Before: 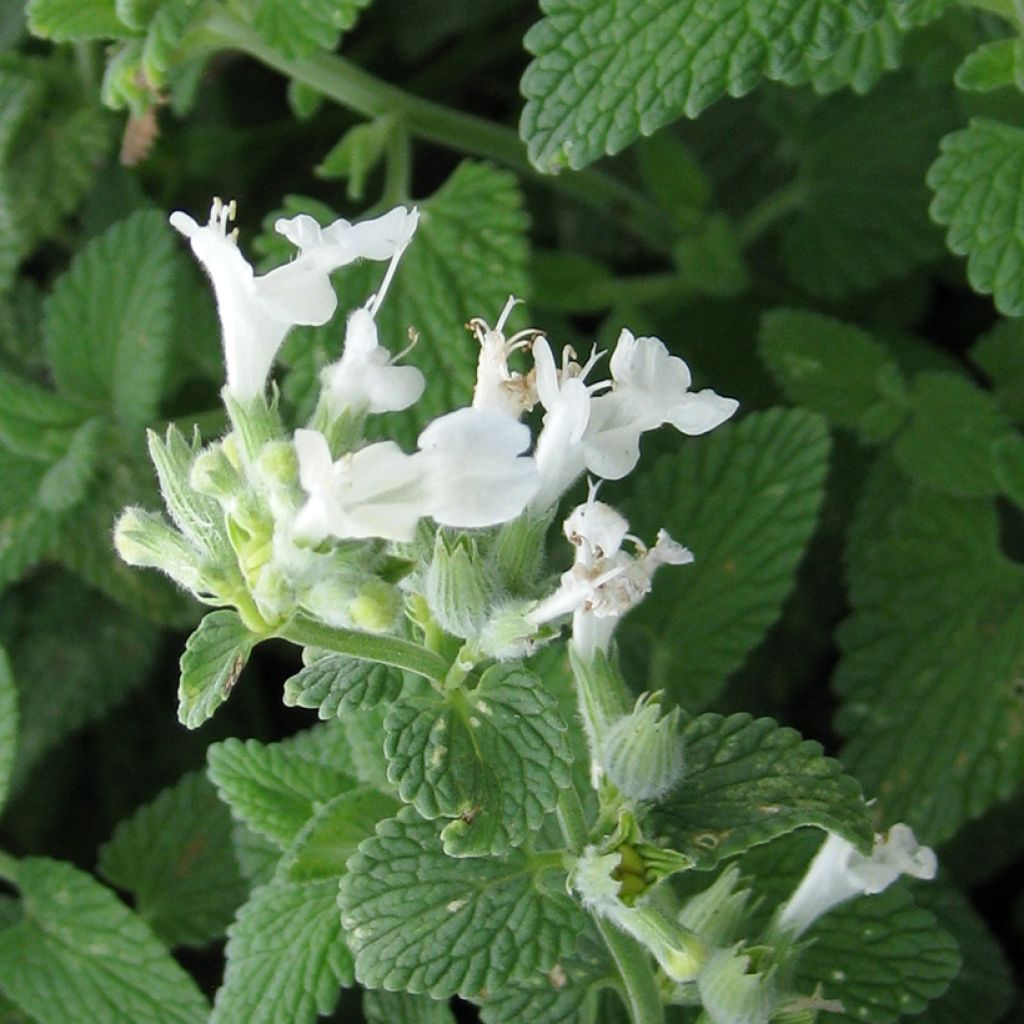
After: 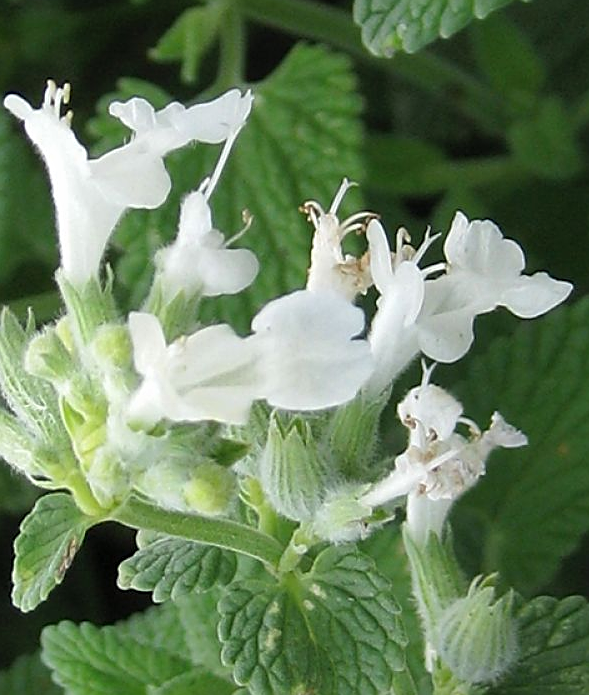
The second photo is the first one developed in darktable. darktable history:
crop: left 16.25%, top 11.453%, right 26.15%, bottom 20.597%
sharpen: on, module defaults
shadows and highlights: shadows 25.39, highlights -25.82
contrast equalizer: y [[0.5, 0.5, 0.472, 0.5, 0.5, 0.5], [0.5 ×6], [0.5 ×6], [0 ×6], [0 ×6]]
